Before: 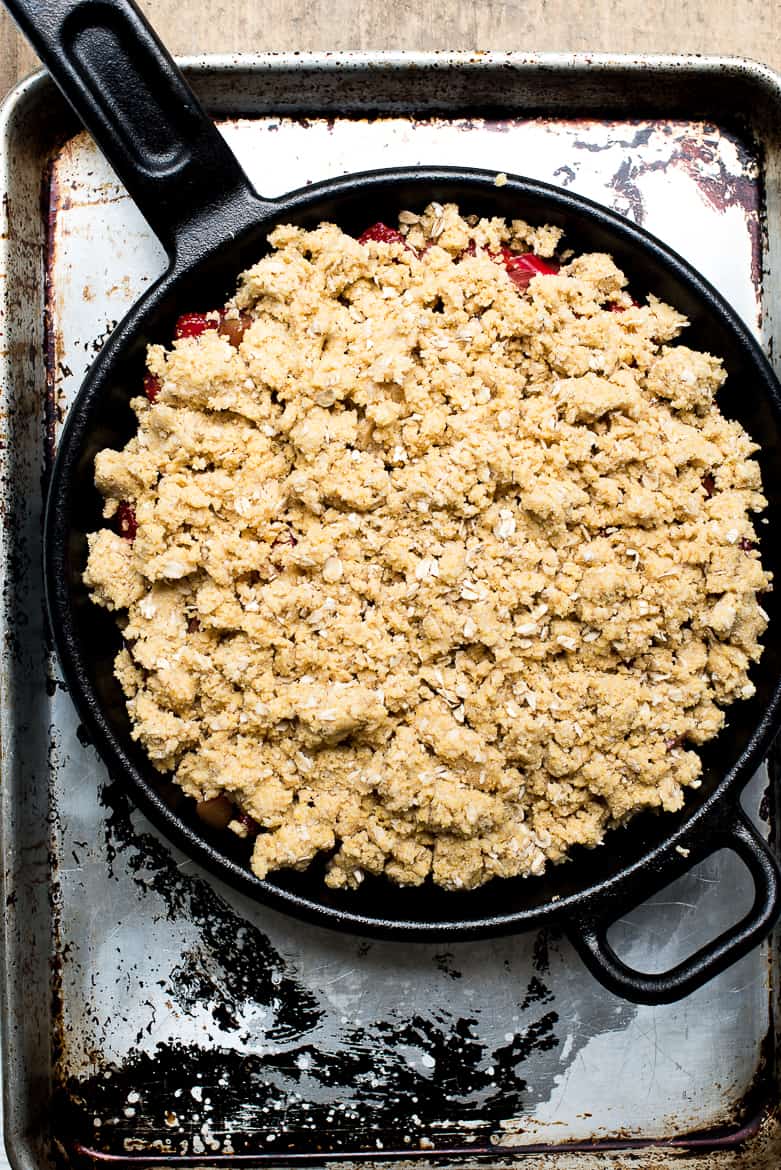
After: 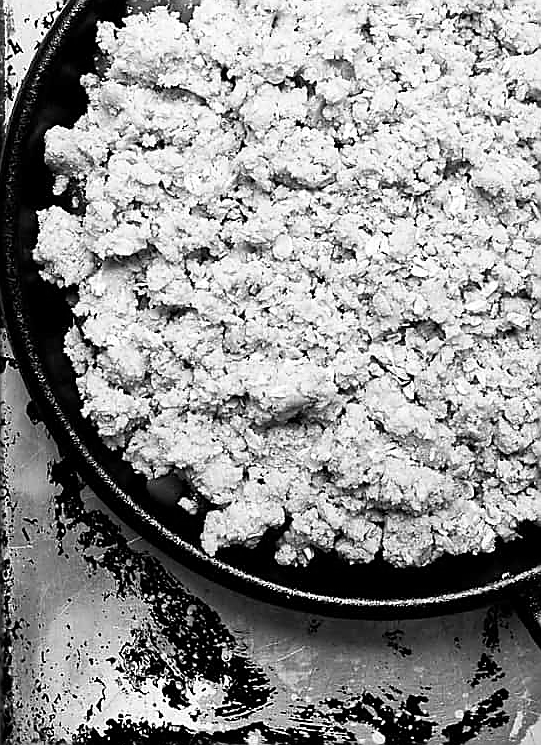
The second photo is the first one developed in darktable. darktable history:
white balance: red 1.138, green 0.996, blue 0.812
monochrome: a 32, b 64, size 2.3
sharpen: radius 1.4, amount 1.25, threshold 0.7
crop: left 6.488%, top 27.668%, right 24.183%, bottom 8.656%
